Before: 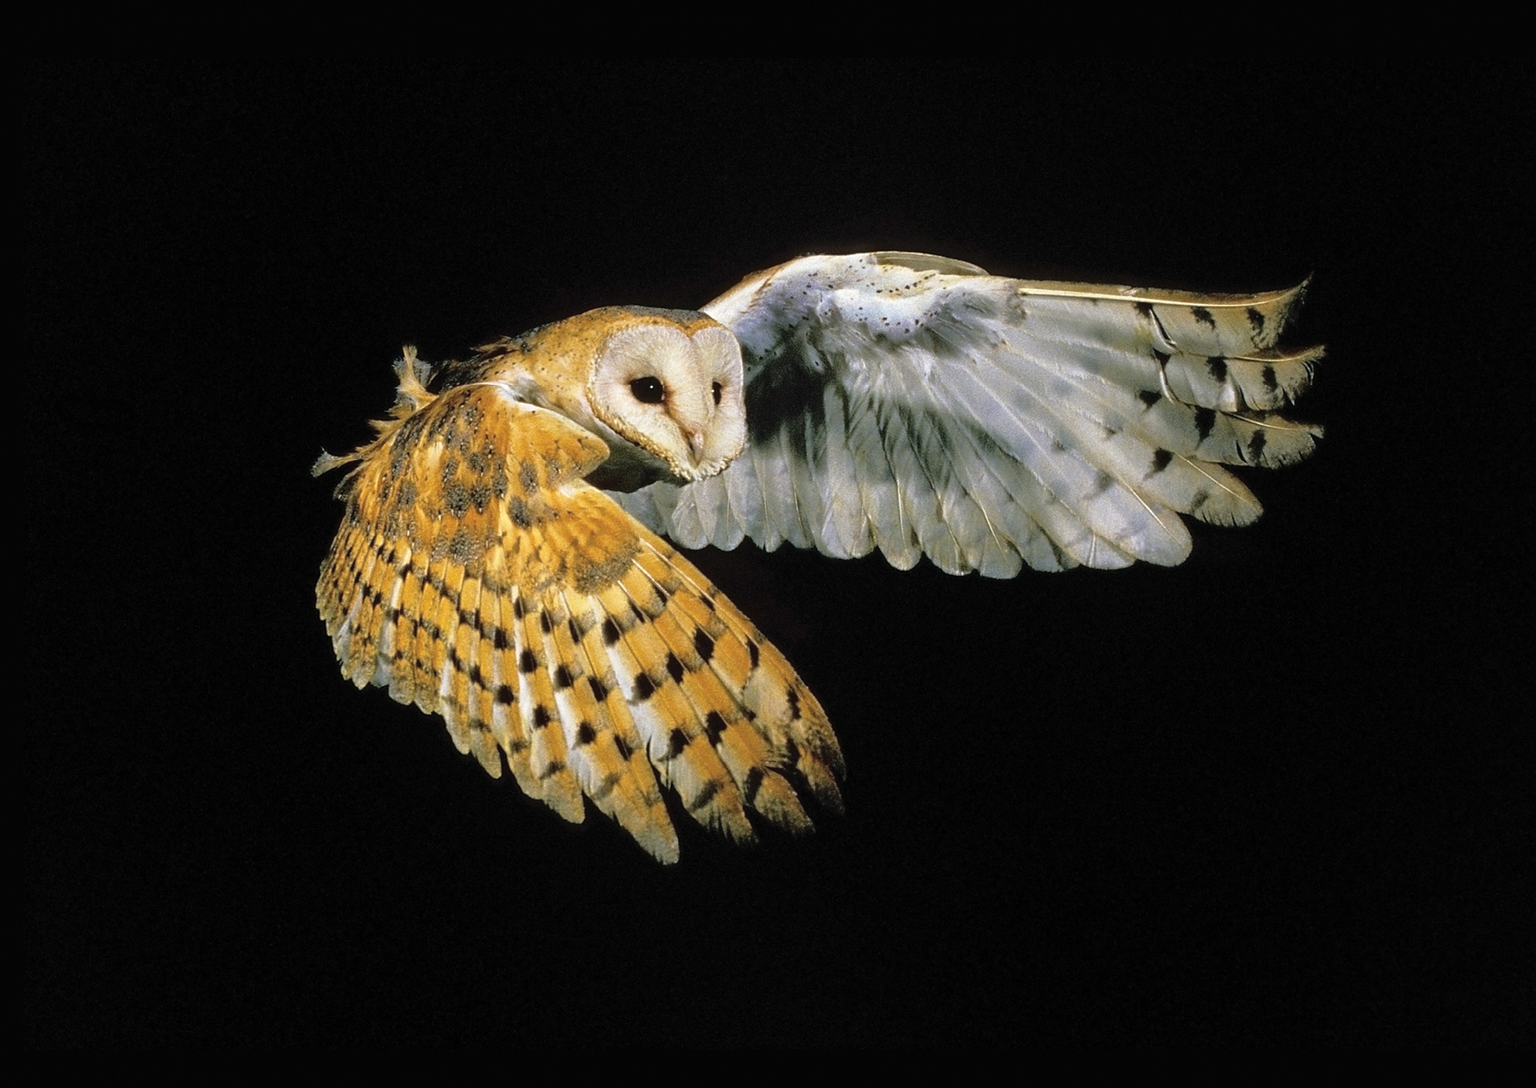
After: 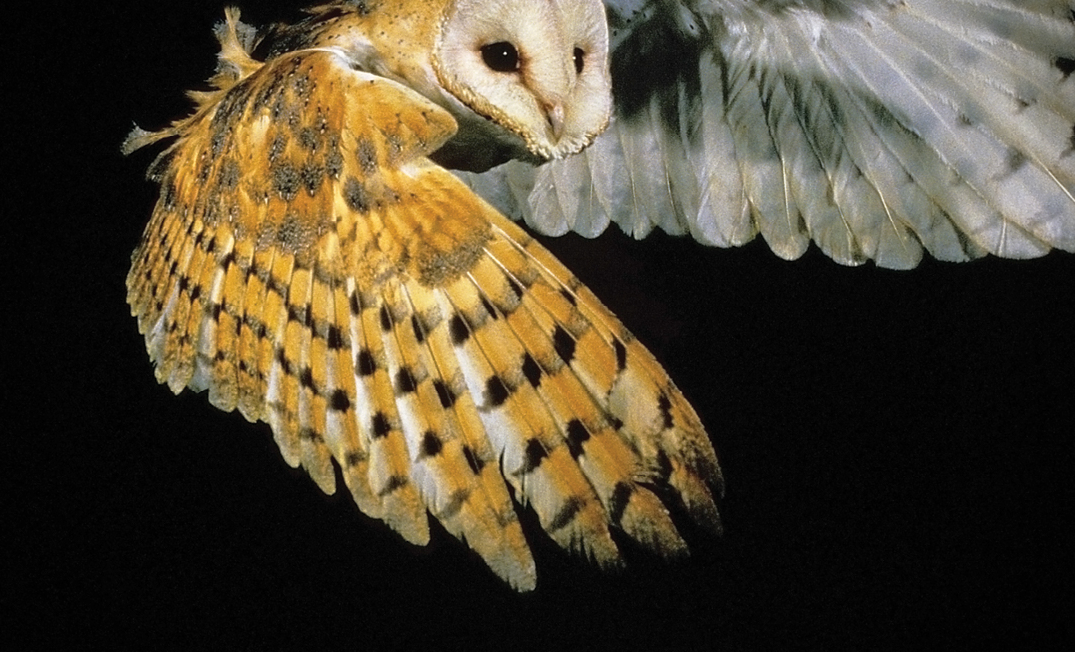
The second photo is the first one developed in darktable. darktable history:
vignetting: fall-off radius 60.92%
crop: left 13.312%, top 31.28%, right 24.627%, bottom 15.582%
